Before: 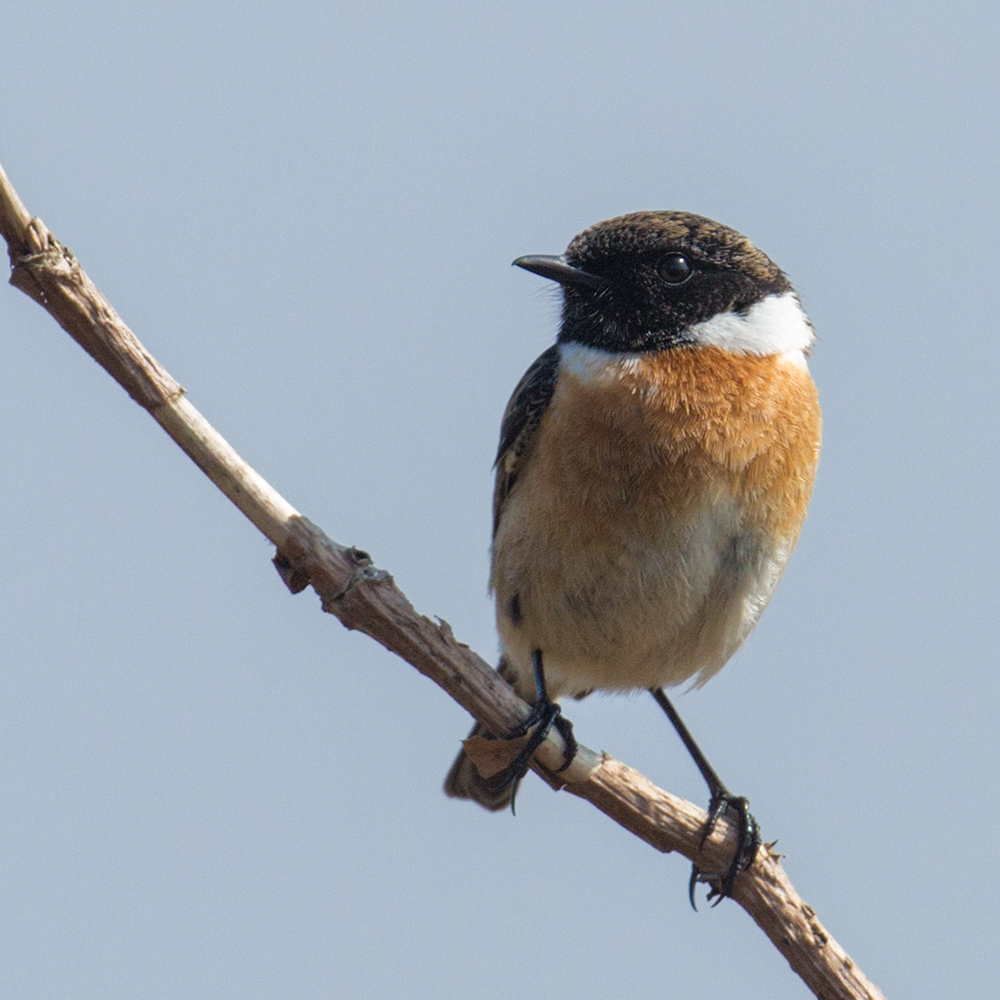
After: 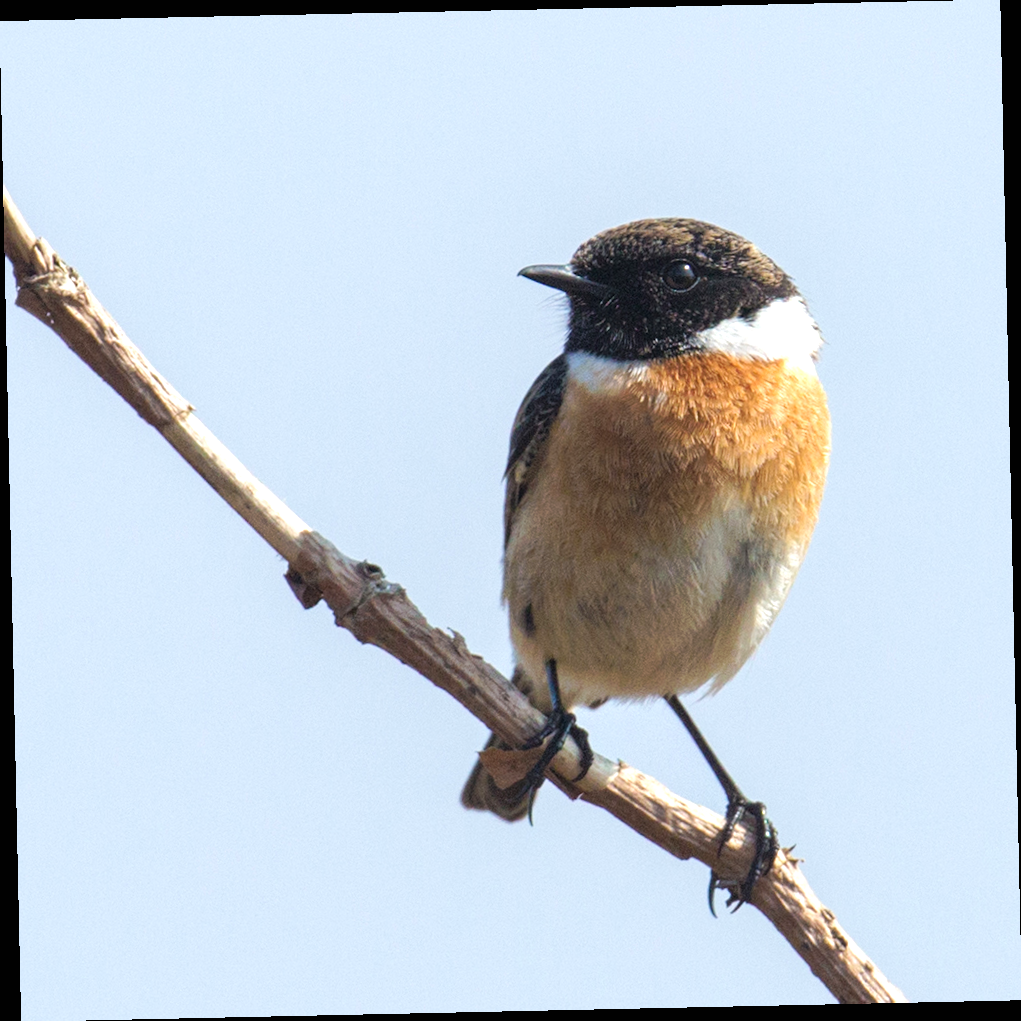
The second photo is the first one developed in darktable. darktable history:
tone equalizer: on, module defaults
exposure: black level correction 0, exposure 0.7 EV, compensate exposure bias true, compensate highlight preservation false
rotate and perspective: rotation -1.24°, automatic cropping off
tone curve: curves: ch0 [(0, 0) (0.003, 0.003) (0.011, 0.011) (0.025, 0.025) (0.044, 0.044) (0.069, 0.068) (0.1, 0.099) (0.136, 0.134) (0.177, 0.175) (0.224, 0.222) (0.277, 0.274) (0.335, 0.331) (0.399, 0.395) (0.468, 0.463) (0.543, 0.554) (0.623, 0.632) (0.709, 0.716) (0.801, 0.805) (0.898, 0.9) (1, 1)], preserve colors none
